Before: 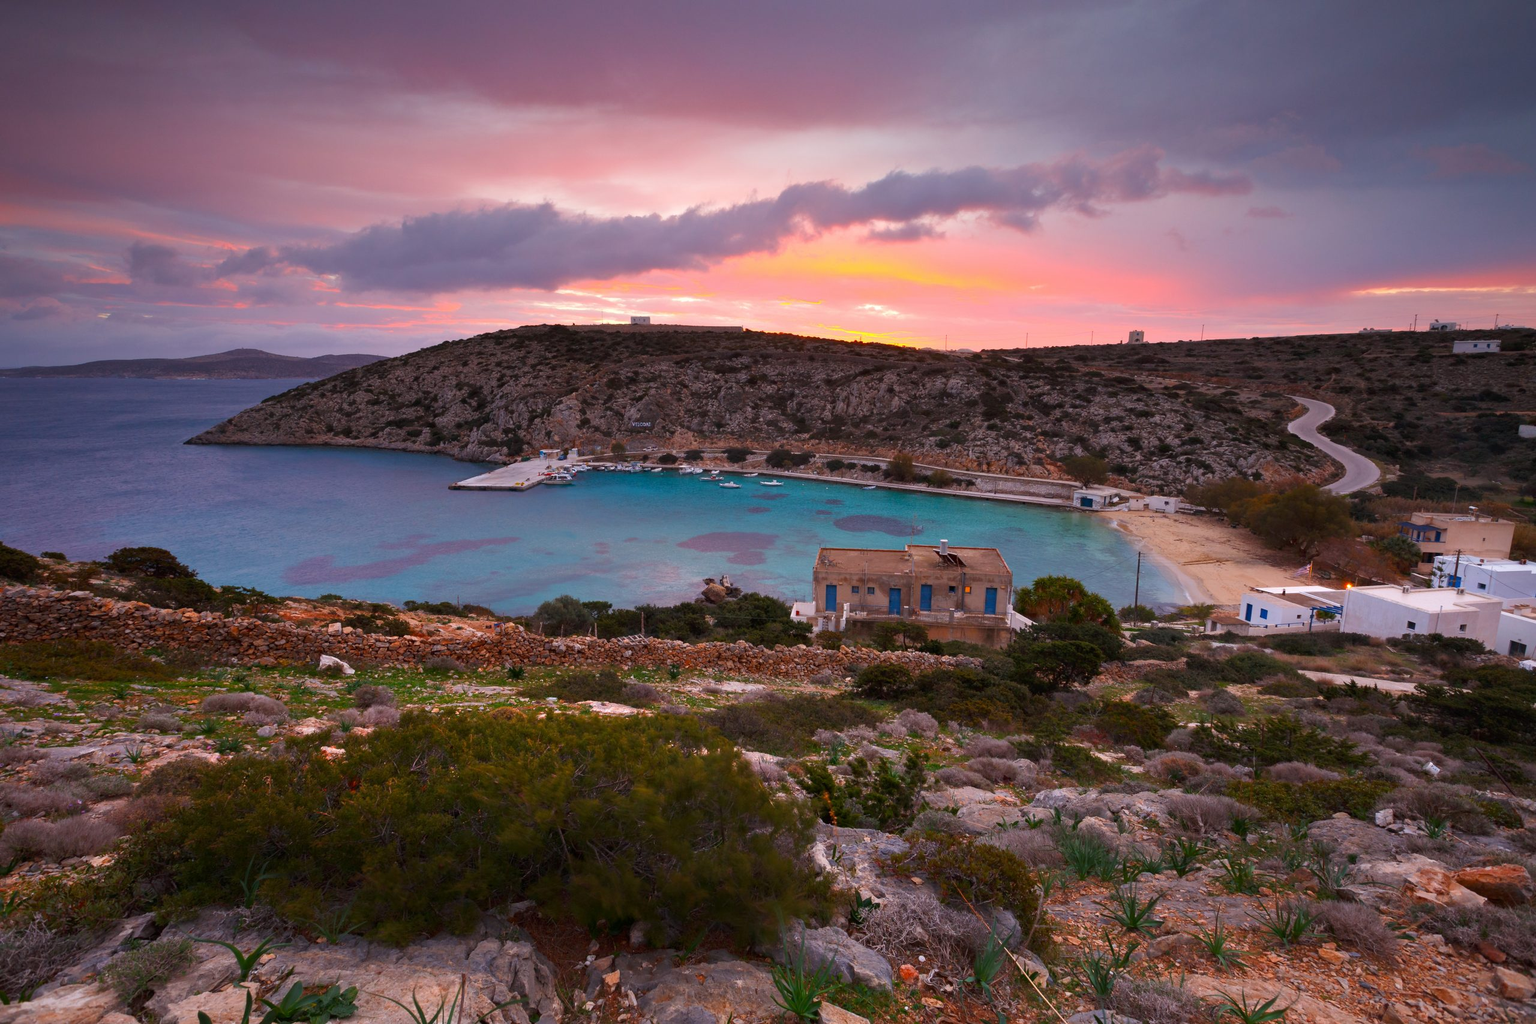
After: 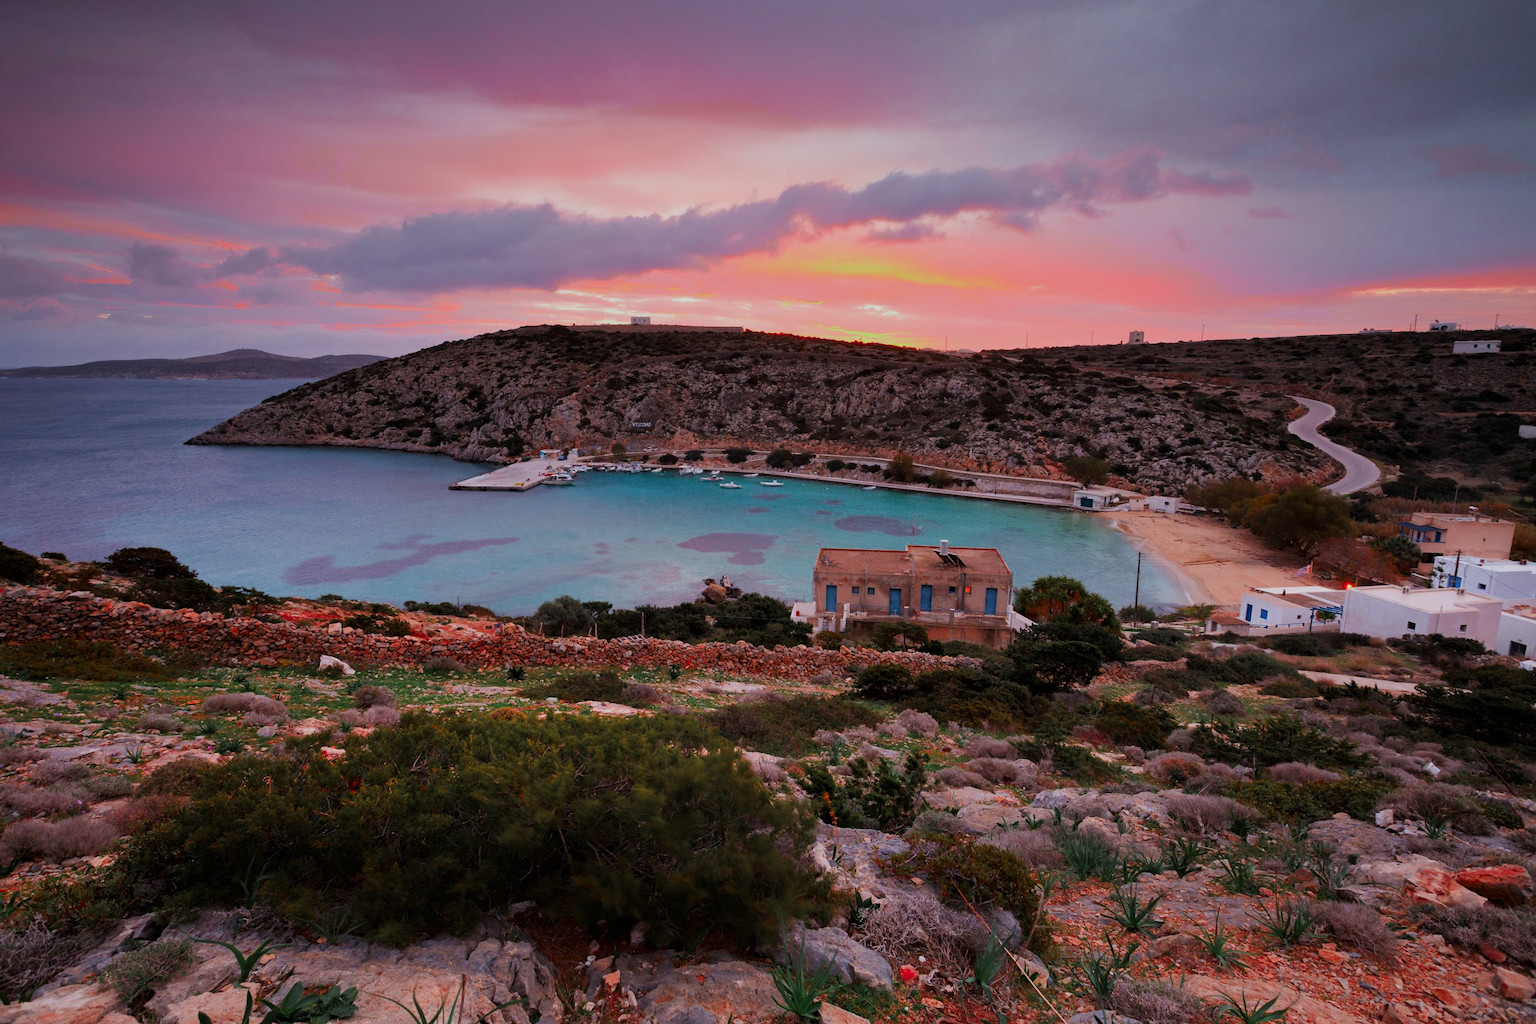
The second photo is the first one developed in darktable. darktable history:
color zones: curves: ch0 [(0, 0.466) (0.128, 0.466) (0.25, 0.5) (0.375, 0.456) (0.5, 0.5) (0.625, 0.5) (0.737, 0.652) (0.875, 0.5)]; ch1 [(0, 0.603) (0.125, 0.618) (0.261, 0.348) (0.372, 0.353) (0.497, 0.363) (0.611, 0.45) (0.731, 0.427) (0.875, 0.518) (0.998, 0.652)]; ch2 [(0, 0.559) (0.125, 0.451) (0.253, 0.564) (0.37, 0.578) (0.5, 0.466) (0.625, 0.471) (0.731, 0.471) (0.88, 0.485)]
filmic rgb: black relative exposure -7.65 EV, white relative exposure 4.56 EV, hardness 3.61
